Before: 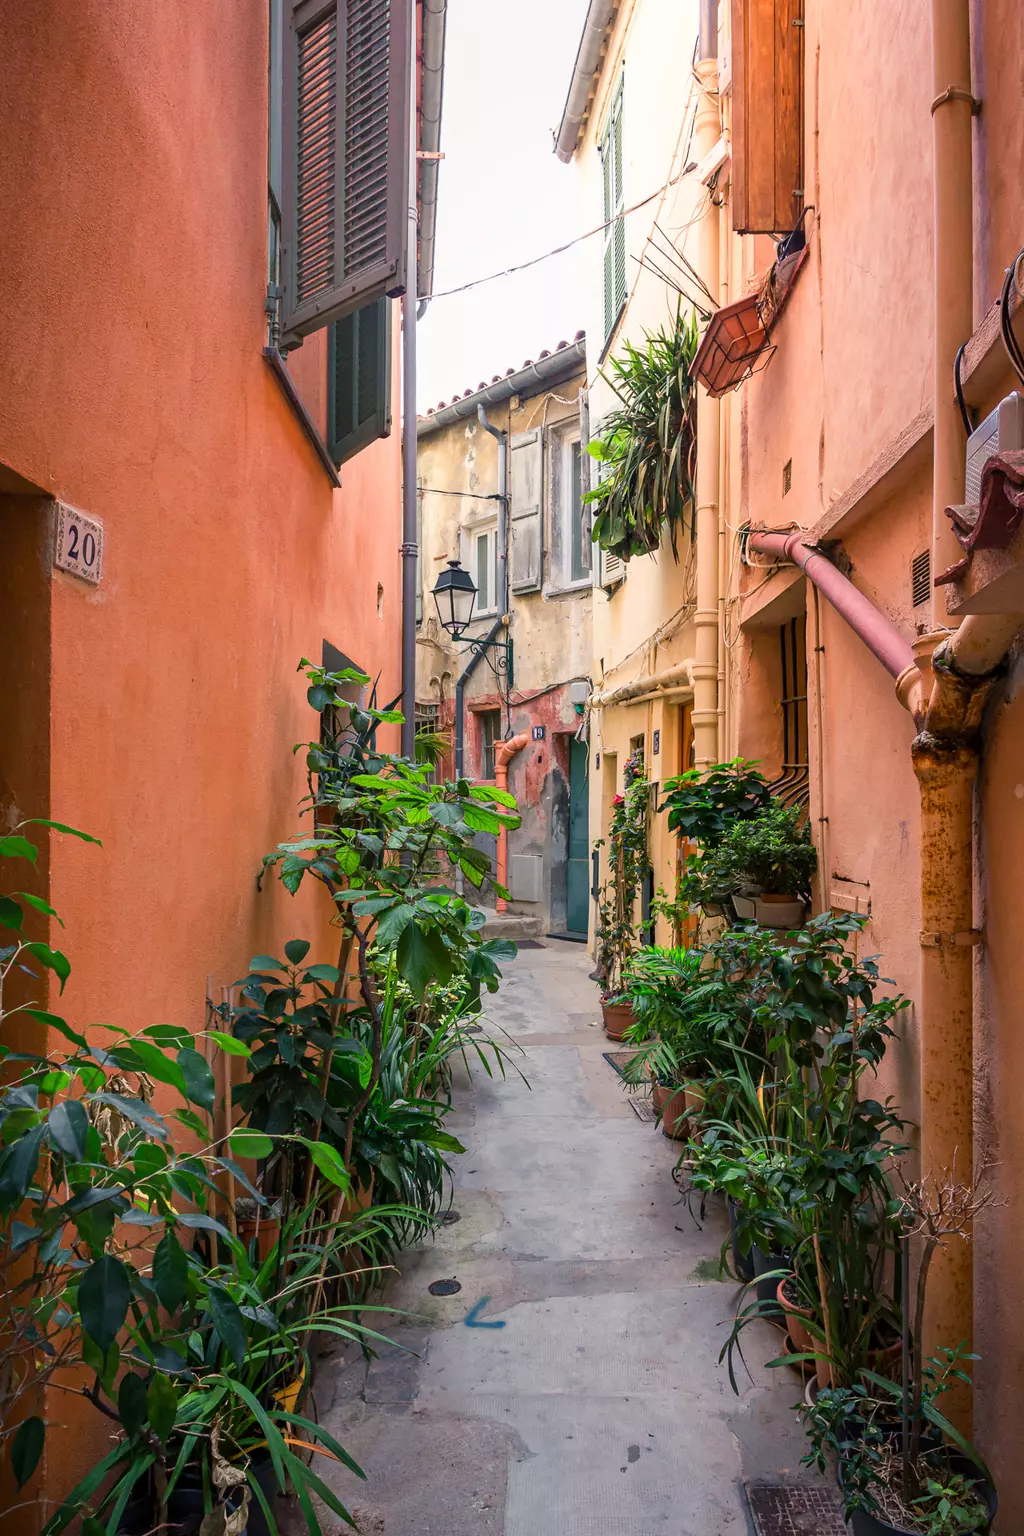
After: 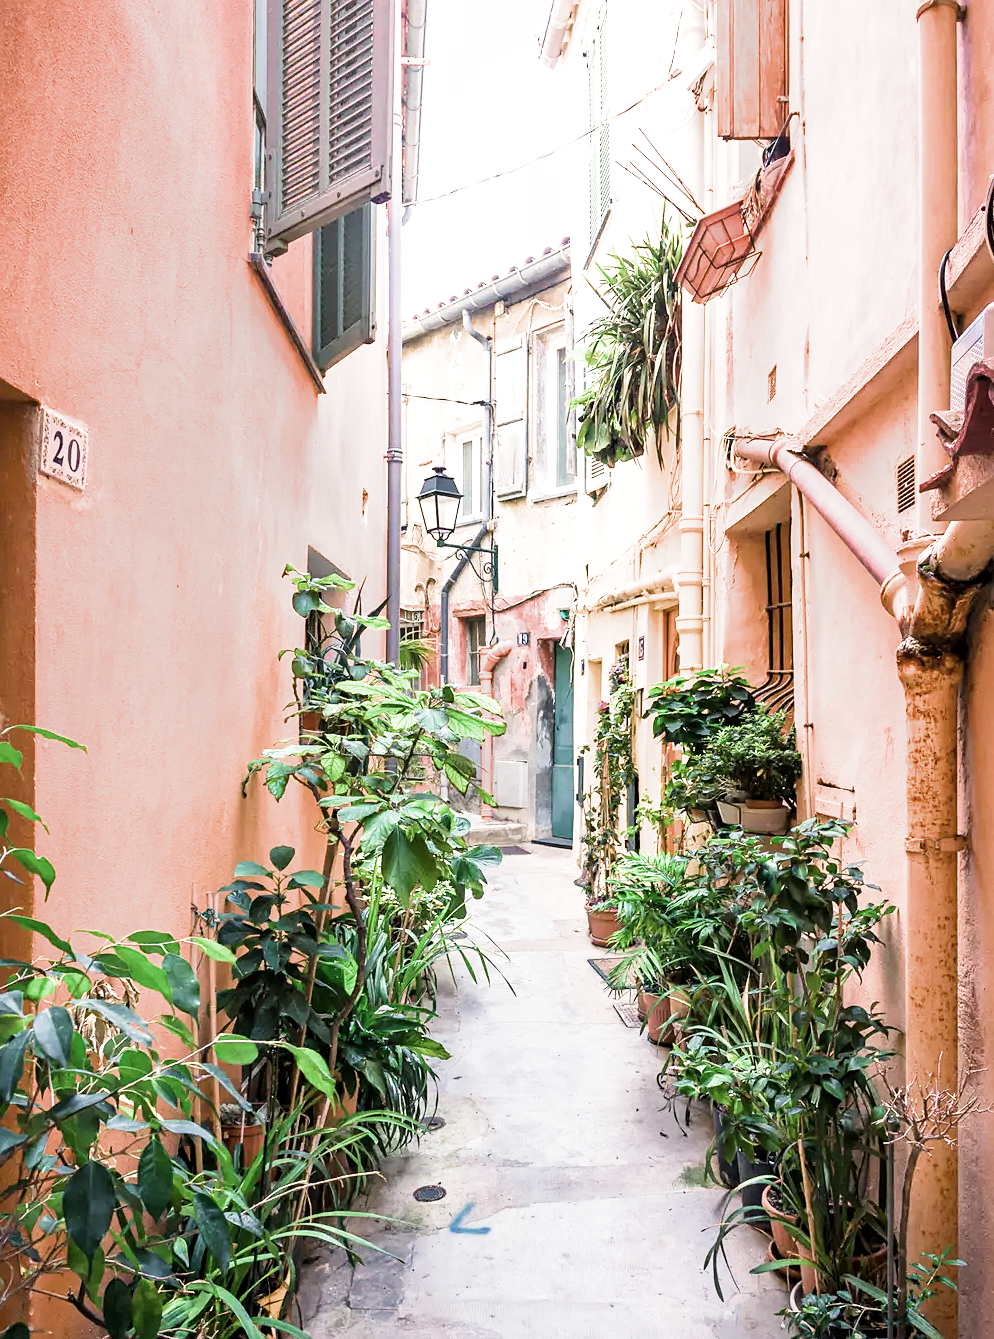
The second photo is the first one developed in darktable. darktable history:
crop: left 1.507%, top 6.147%, right 1.379%, bottom 6.637%
filmic rgb: middle gray luminance 9.23%, black relative exposure -10.55 EV, white relative exposure 3.45 EV, threshold 6 EV, target black luminance 0%, hardness 5.98, latitude 59.69%, contrast 1.087, highlights saturation mix 5%, shadows ↔ highlights balance 29.23%, add noise in highlights 0, color science v3 (2019), use custom middle-gray values true, iterations of high-quality reconstruction 0, contrast in highlights soft, enable highlight reconstruction true
exposure: black level correction 0, exposure 0.7 EV, compensate exposure bias true, compensate highlight preservation false
sharpen: radius 1.272, amount 0.305, threshold 0
contrast brightness saturation: contrast 0.11, saturation -0.17
